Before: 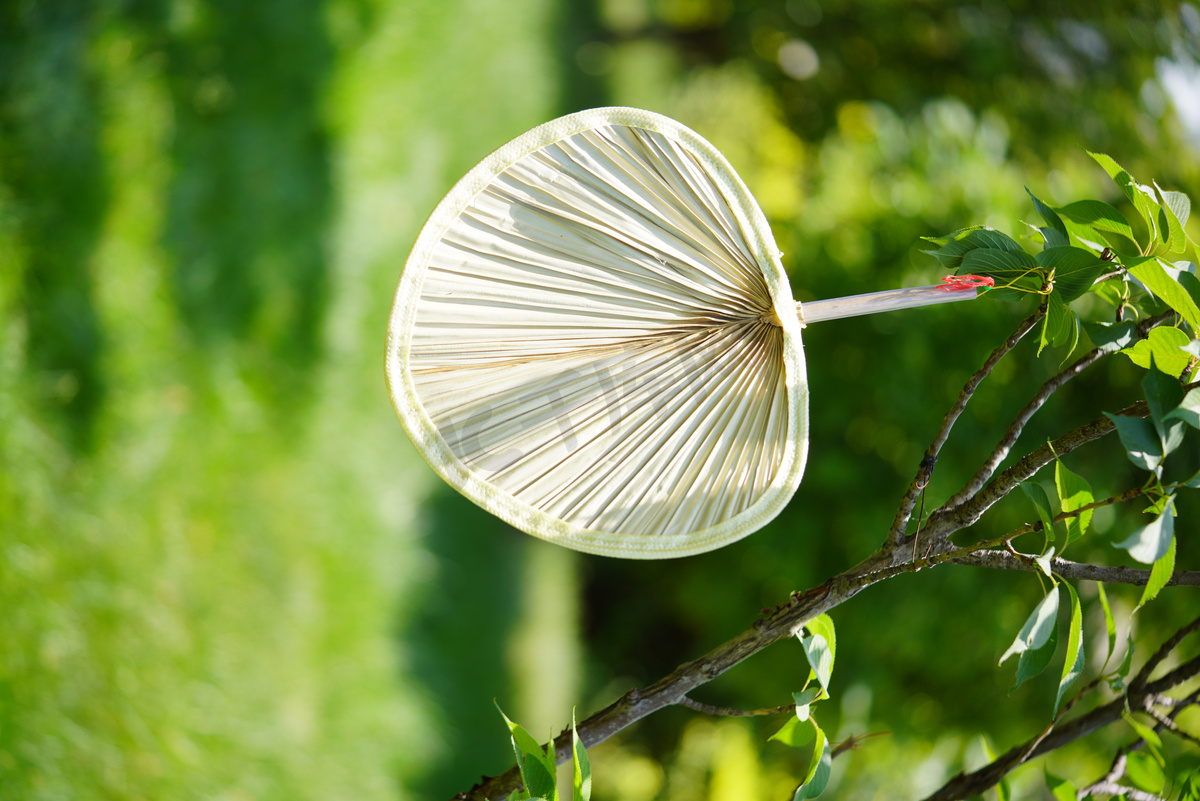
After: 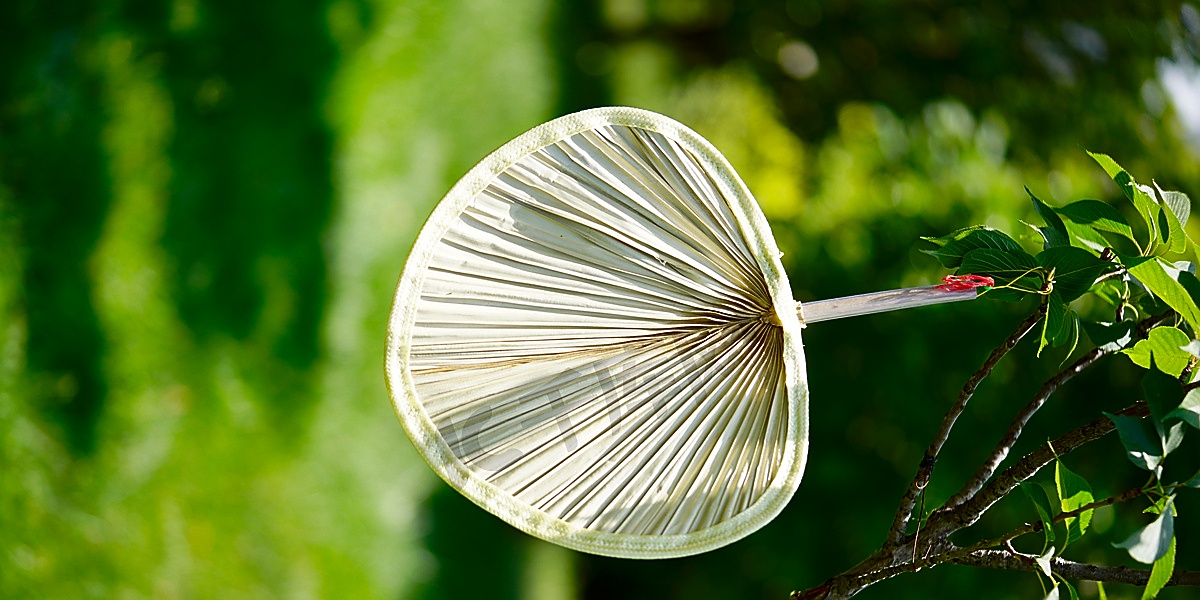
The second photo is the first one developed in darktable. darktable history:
sharpen: radius 1.36, amount 1.268, threshold 0.707
contrast brightness saturation: contrast 0.103, brightness -0.256, saturation 0.136
crop: bottom 24.982%
